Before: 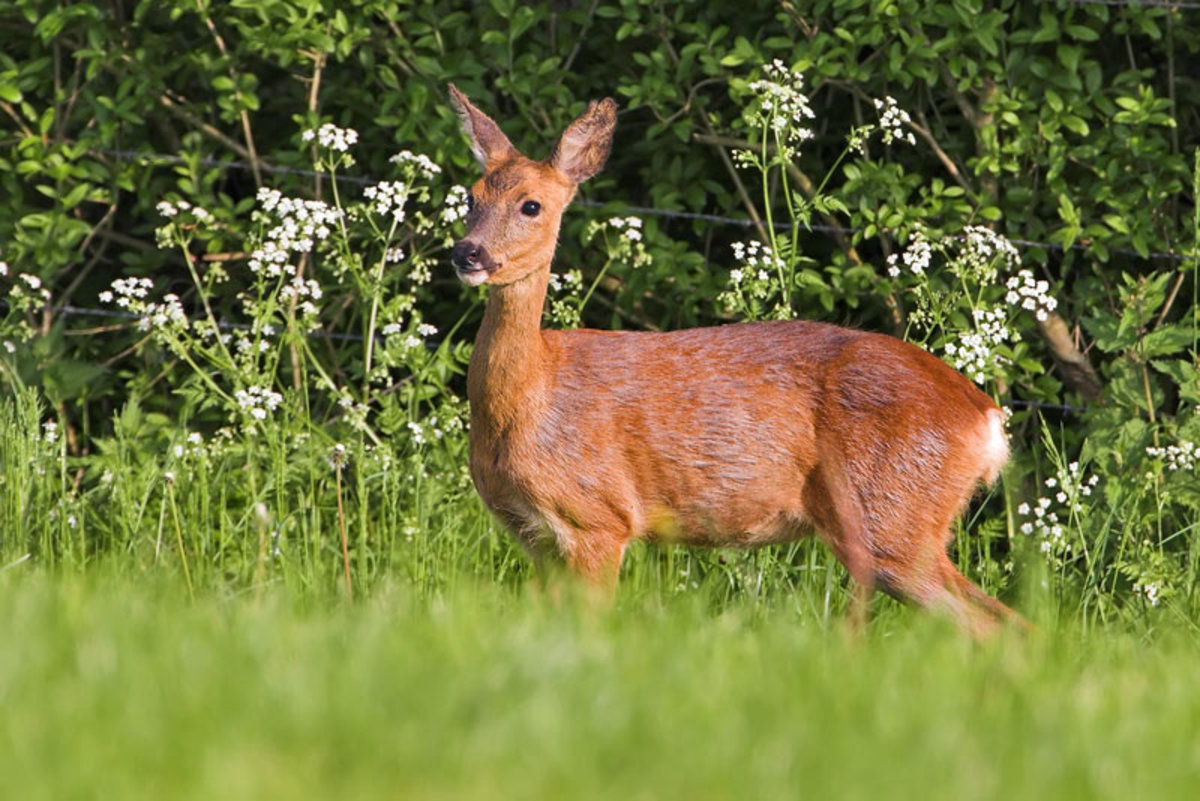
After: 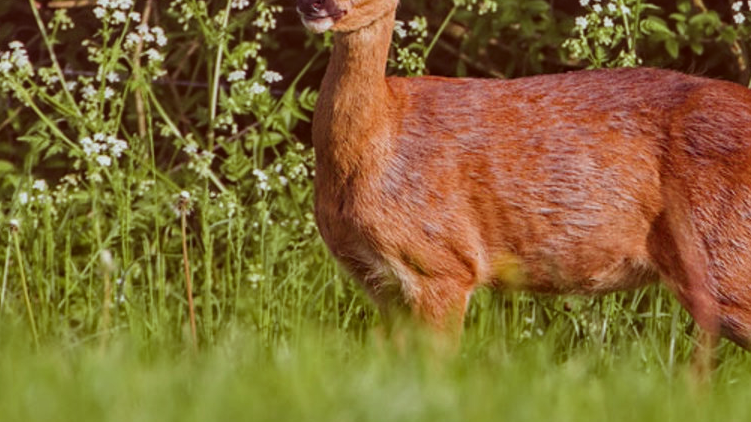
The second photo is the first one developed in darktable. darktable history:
color correction: highlights a* -7.08, highlights b* -0.187, shadows a* 20.42, shadows b* 12.49
crop: left 12.955%, top 31.698%, right 24.447%, bottom 15.587%
haze removal: compatibility mode true, adaptive false
exposure: black level correction -0.015, exposure -0.536 EV, compensate exposure bias true, compensate highlight preservation false
local contrast: on, module defaults
